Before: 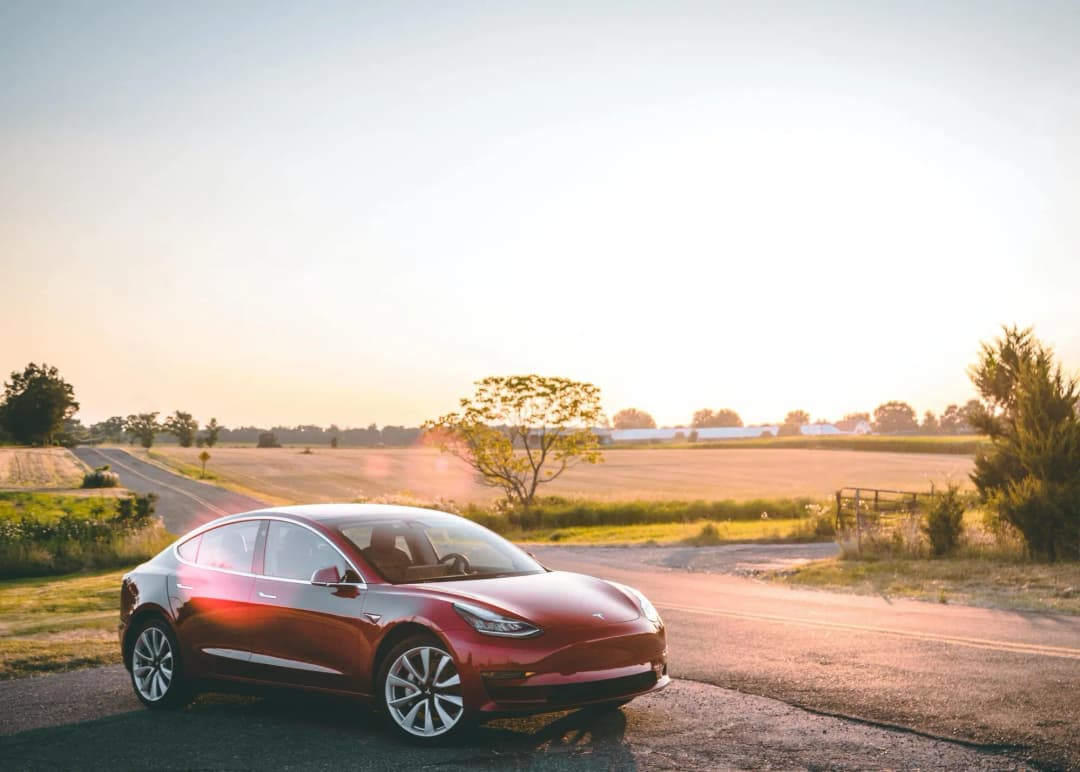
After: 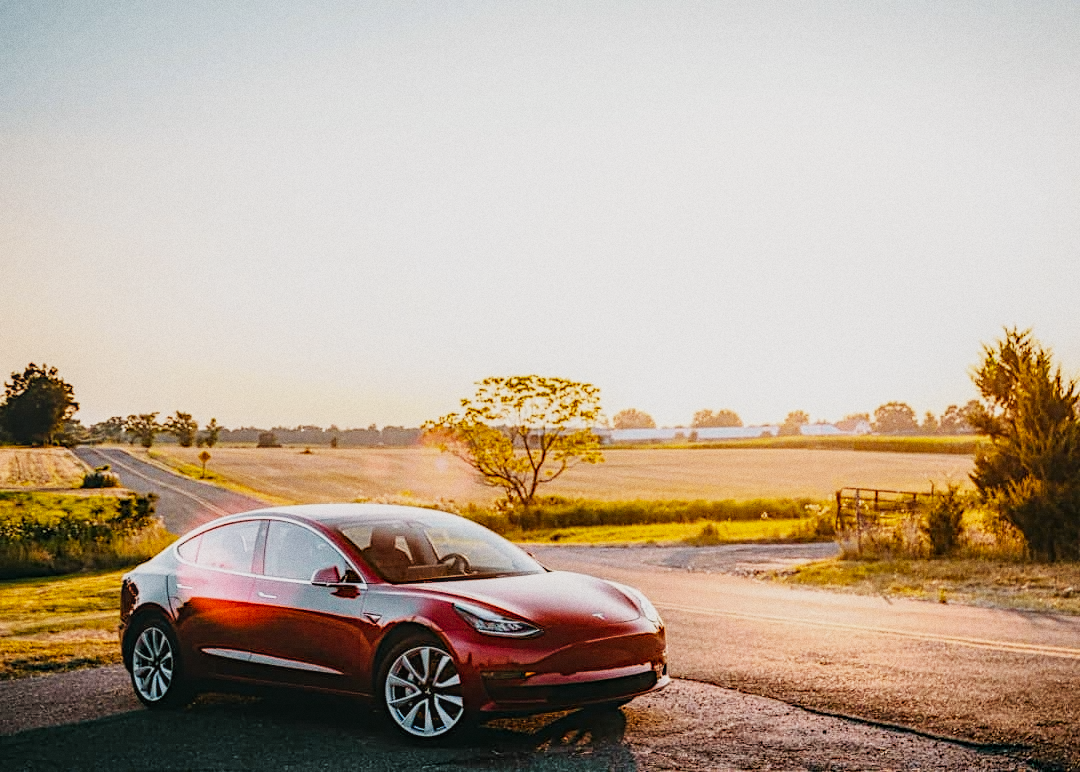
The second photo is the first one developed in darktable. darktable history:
diffuse or sharpen "_builtin_sharpen demosaicing | AA filter": edge sensitivity 1, 1st order anisotropy 100%, 2nd order anisotropy 100%, 3rd order anisotropy 100%, 4th order anisotropy 100%, 1st order speed -25%, 2nd order speed -25%, 3rd order speed -25%, 4th order speed -25%
diffuse or sharpen "bloom 10%": radius span 32, 1st order speed 50%, 2nd order speed 50%, 3rd order speed 50%, 4th order speed 50% | blend: blend mode normal, opacity 10%; mask: uniform (no mask)
grain "film": coarseness 0.09 ISO
color balance rgb: shadows lift › chroma 2%, shadows lift › hue 50°, power › hue 60°, highlights gain › chroma 1%, highlights gain › hue 60°, global offset › luminance 0.25%, global vibrance 30%
sigmoid: contrast 1.8, skew -0.2, preserve hue 0%, red attenuation 0.1, red rotation 0.035, green attenuation 0.1, green rotation -0.017, blue attenuation 0.15, blue rotation -0.052, base primaries Rec2020
color equalizer: saturation › orange 1.04, saturation › green 0.92, saturation › blue 1.05, hue › red 2.4, hue › yellow -4.8, hue › green 2.4, brightness › red 0.927, brightness › orange 1.04, brightness › yellow 1.04, brightness › green 0.9, brightness › cyan 0.953, brightness › blue 0.92, brightness › lavender 0.98, brightness › magenta 0.98 | blend: blend mode normal, opacity 100%; mask: uniform (no mask)
rgb primaries: red hue 0.035, red purity 1.1, green hue 0.017, blue hue -0.087, blue purity 1.1
local contrast: on, module defaults
contrast equalizer: y [[0.5, 0.486, 0.447, 0.446, 0.489, 0.5], [0.5 ×6], [0.5 ×6], [0 ×6], [0 ×6]]
